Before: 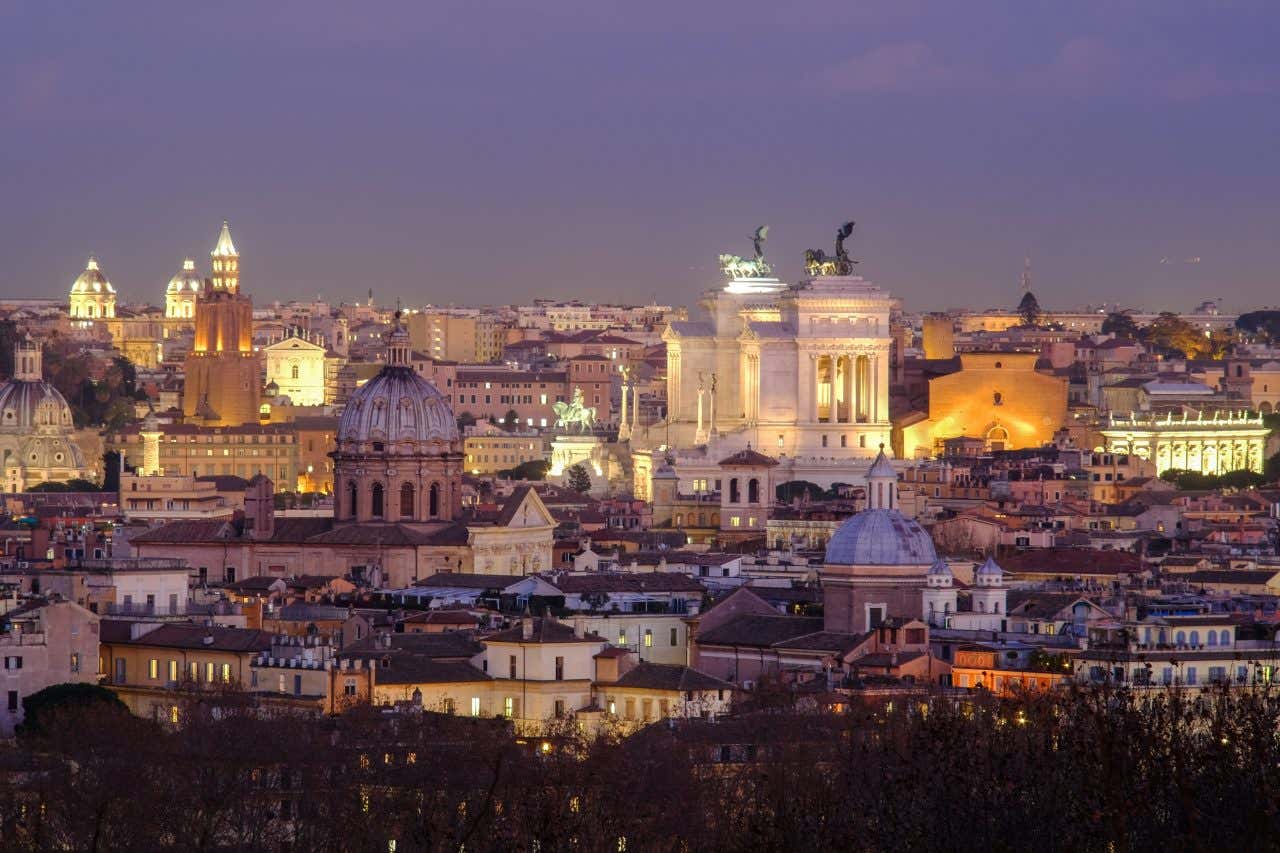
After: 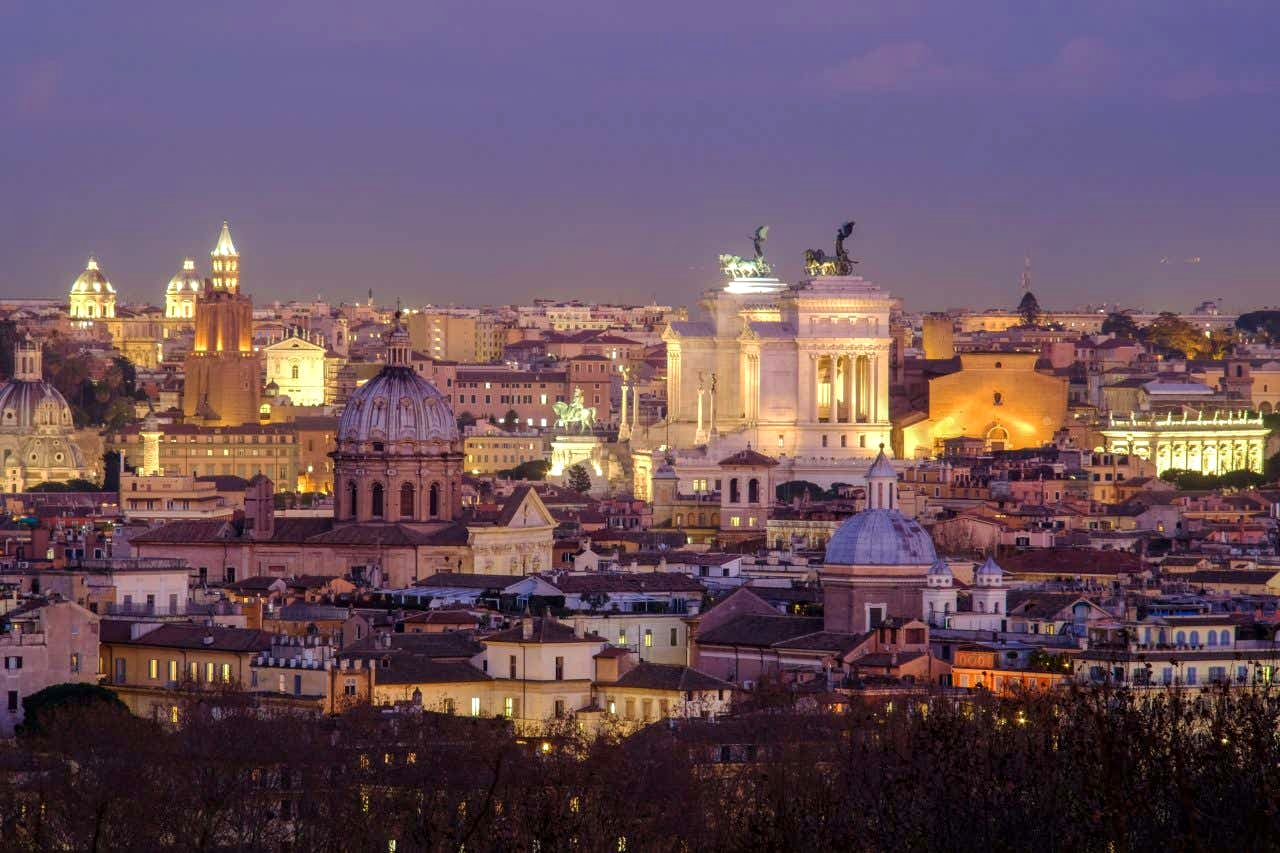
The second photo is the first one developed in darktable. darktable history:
local contrast: highlights 101%, shadows 102%, detail 120%, midtone range 0.2
tone equalizer: edges refinement/feathering 500, mask exposure compensation -1.24 EV, preserve details no
velvia: strength 24.95%
